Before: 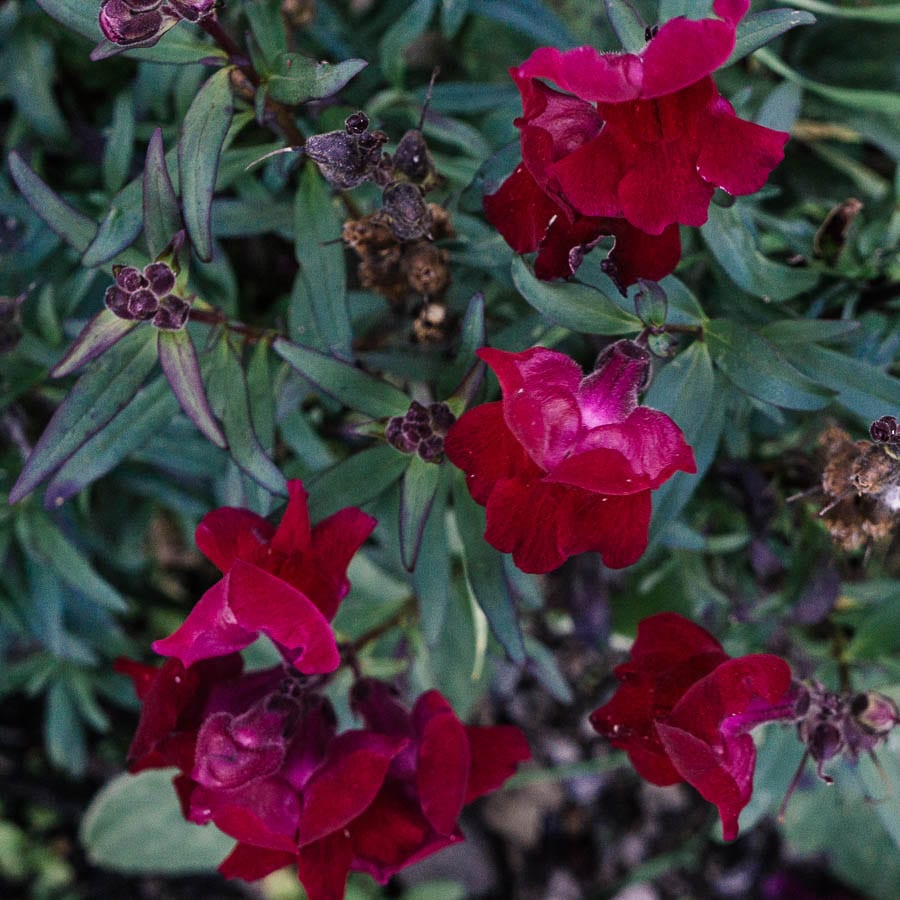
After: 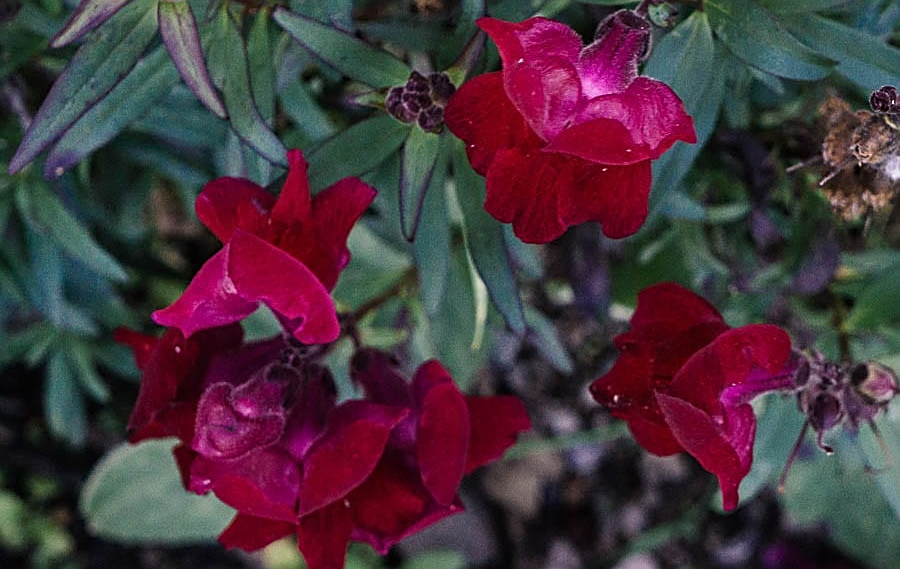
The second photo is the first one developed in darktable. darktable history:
sharpen: on, module defaults
crop and rotate: top 36.752%
